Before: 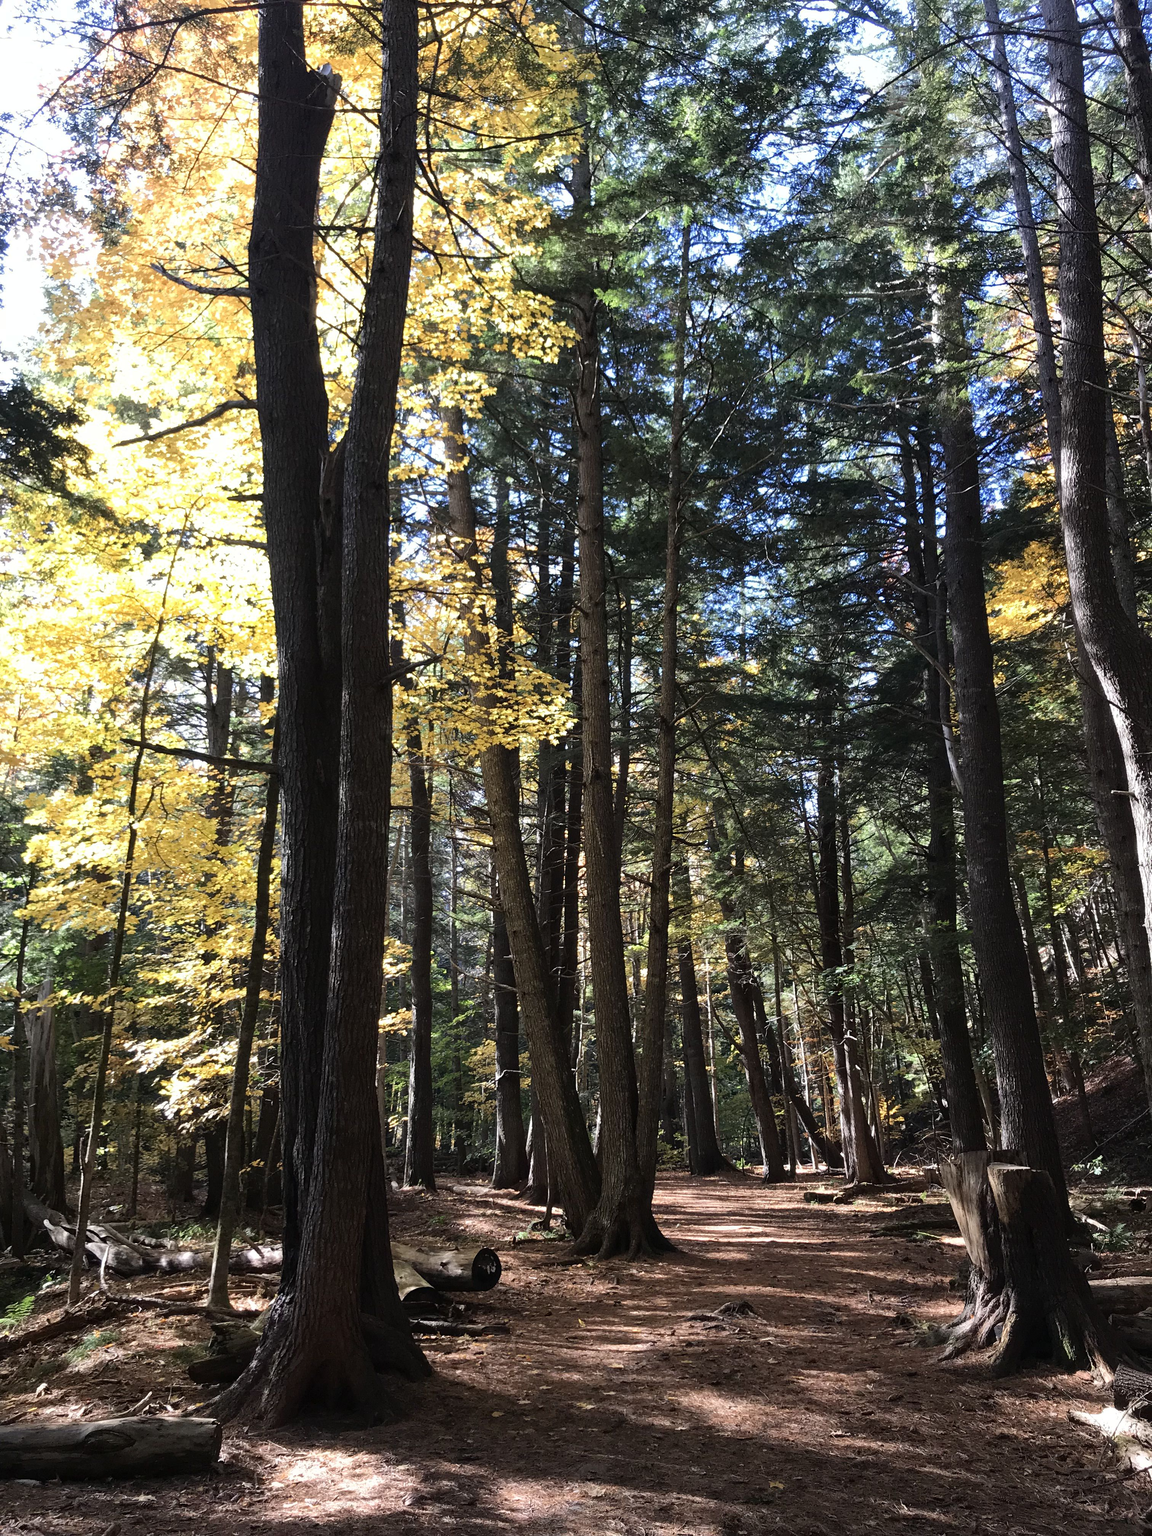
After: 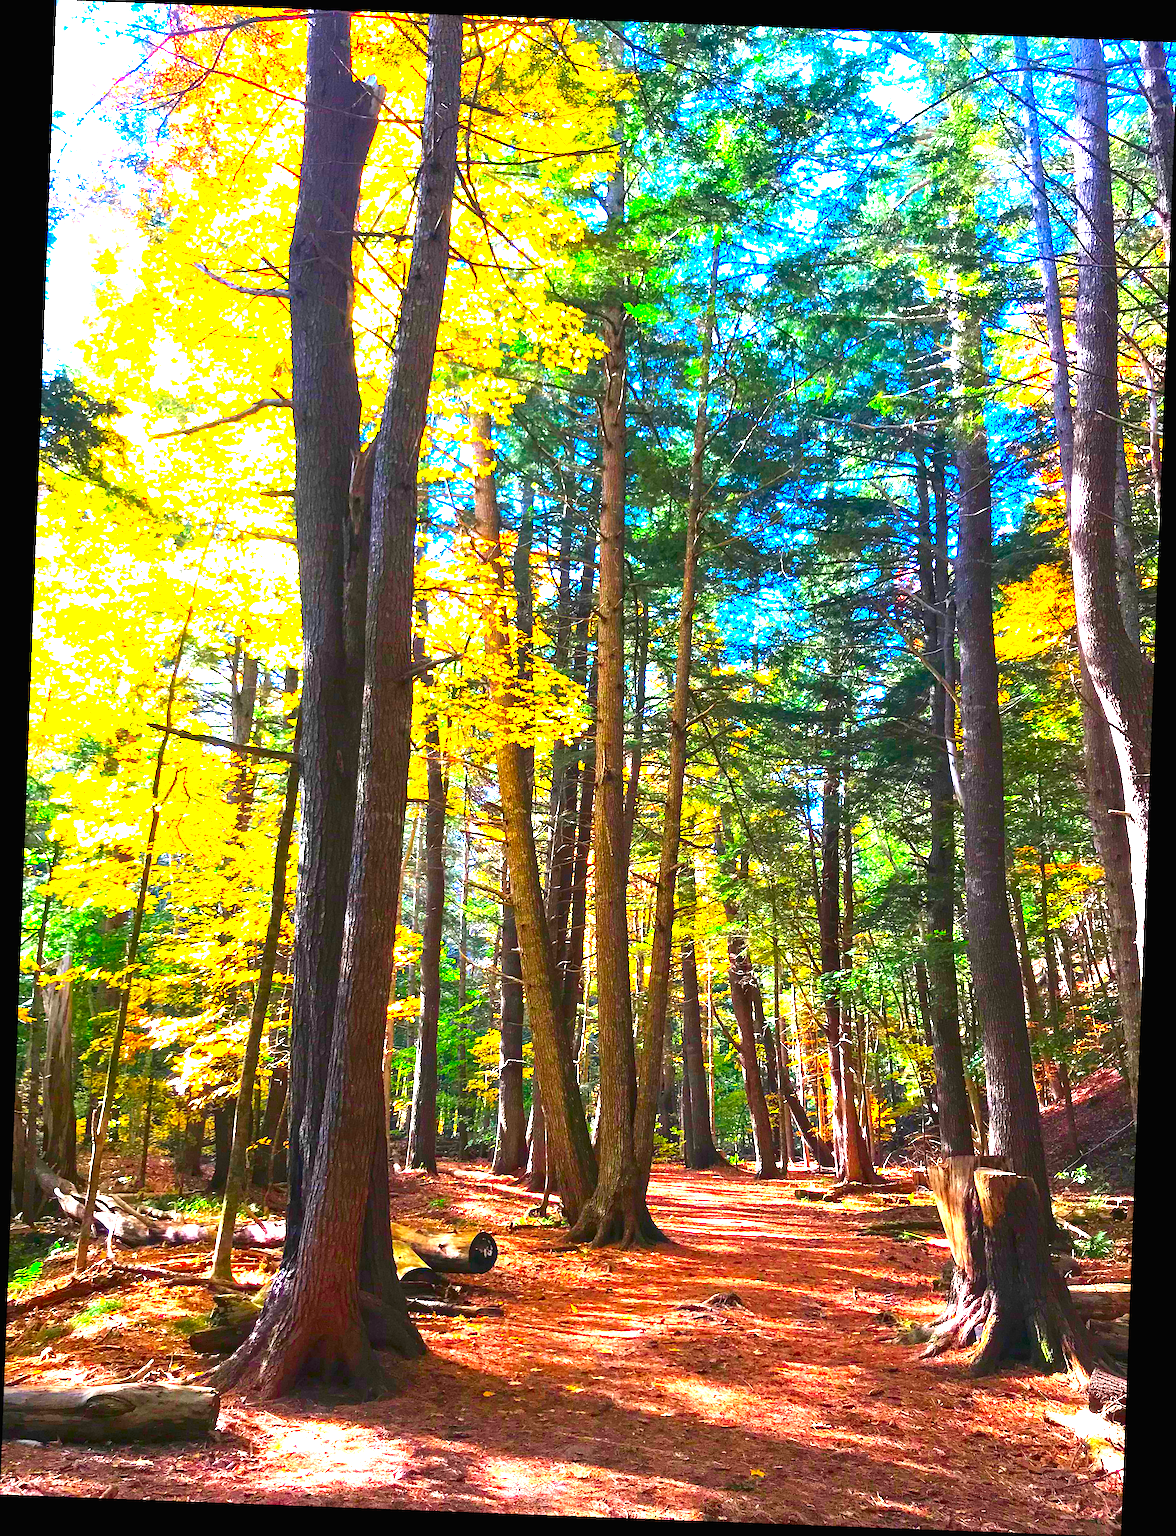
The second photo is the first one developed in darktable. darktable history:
rotate and perspective: rotation 2.17°, automatic cropping off
exposure: black level correction 0, exposure 2.138 EV, compensate exposure bias true, compensate highlight preservation false
color correction: saturation 3
